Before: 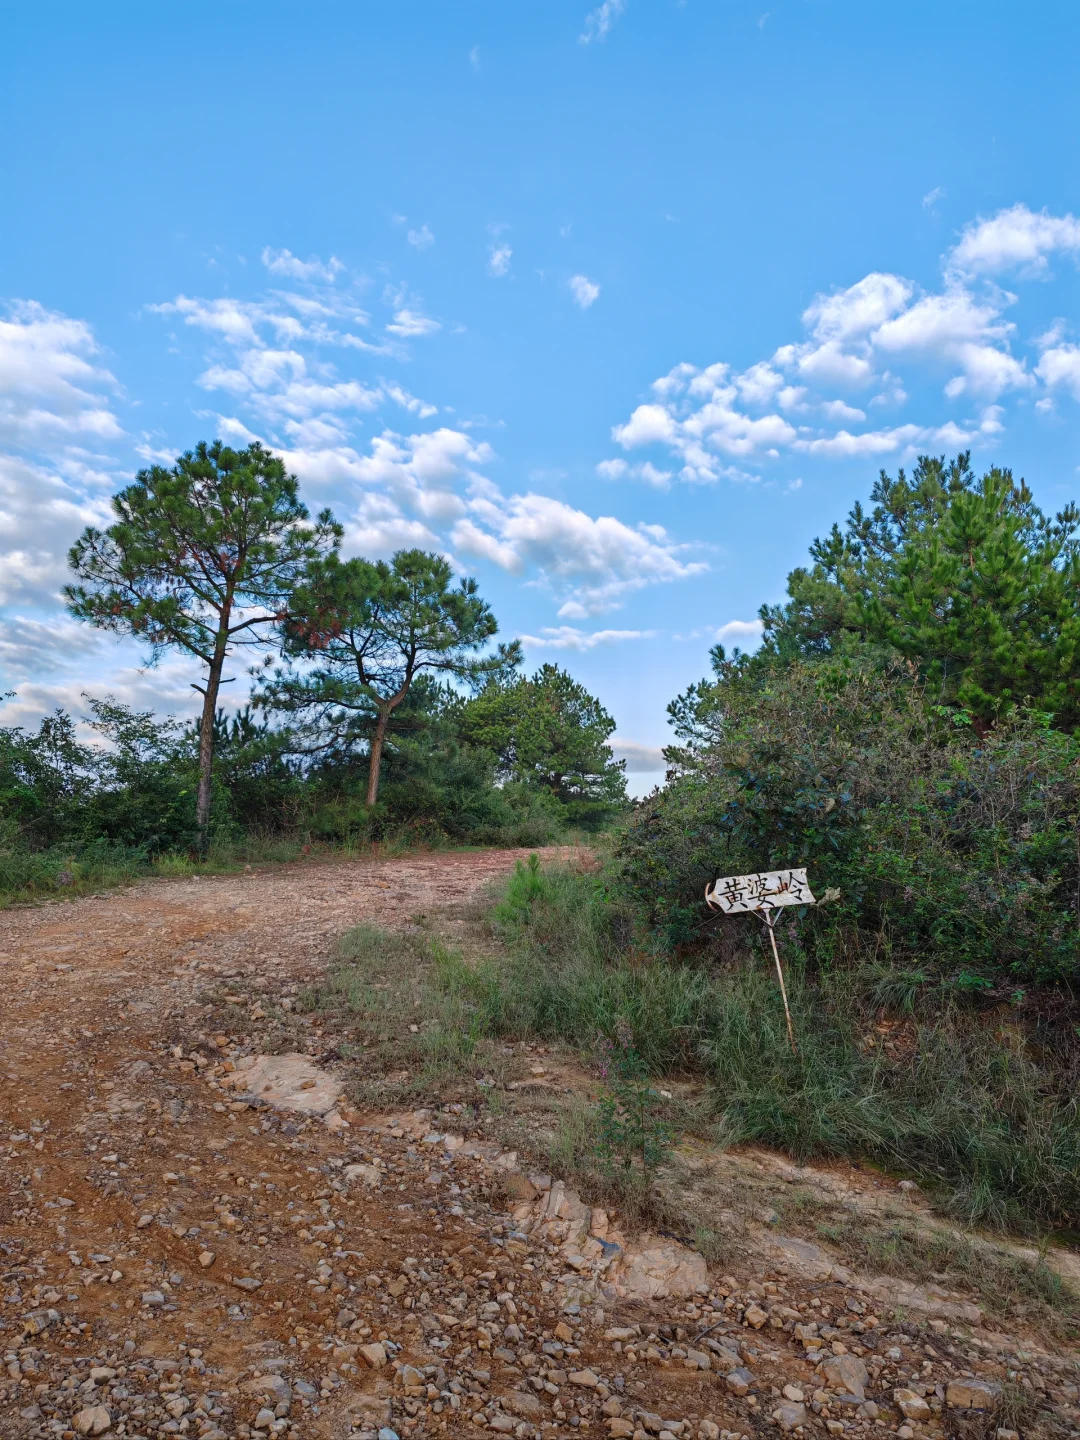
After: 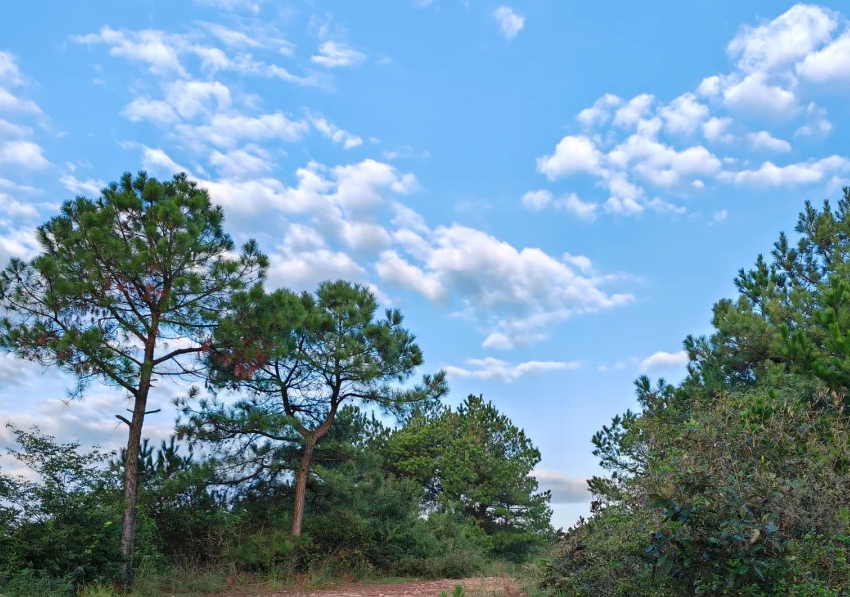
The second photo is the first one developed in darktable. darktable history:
crop: left 6.951%, top 18.743%, right 14.341%, bottom 39.743%
